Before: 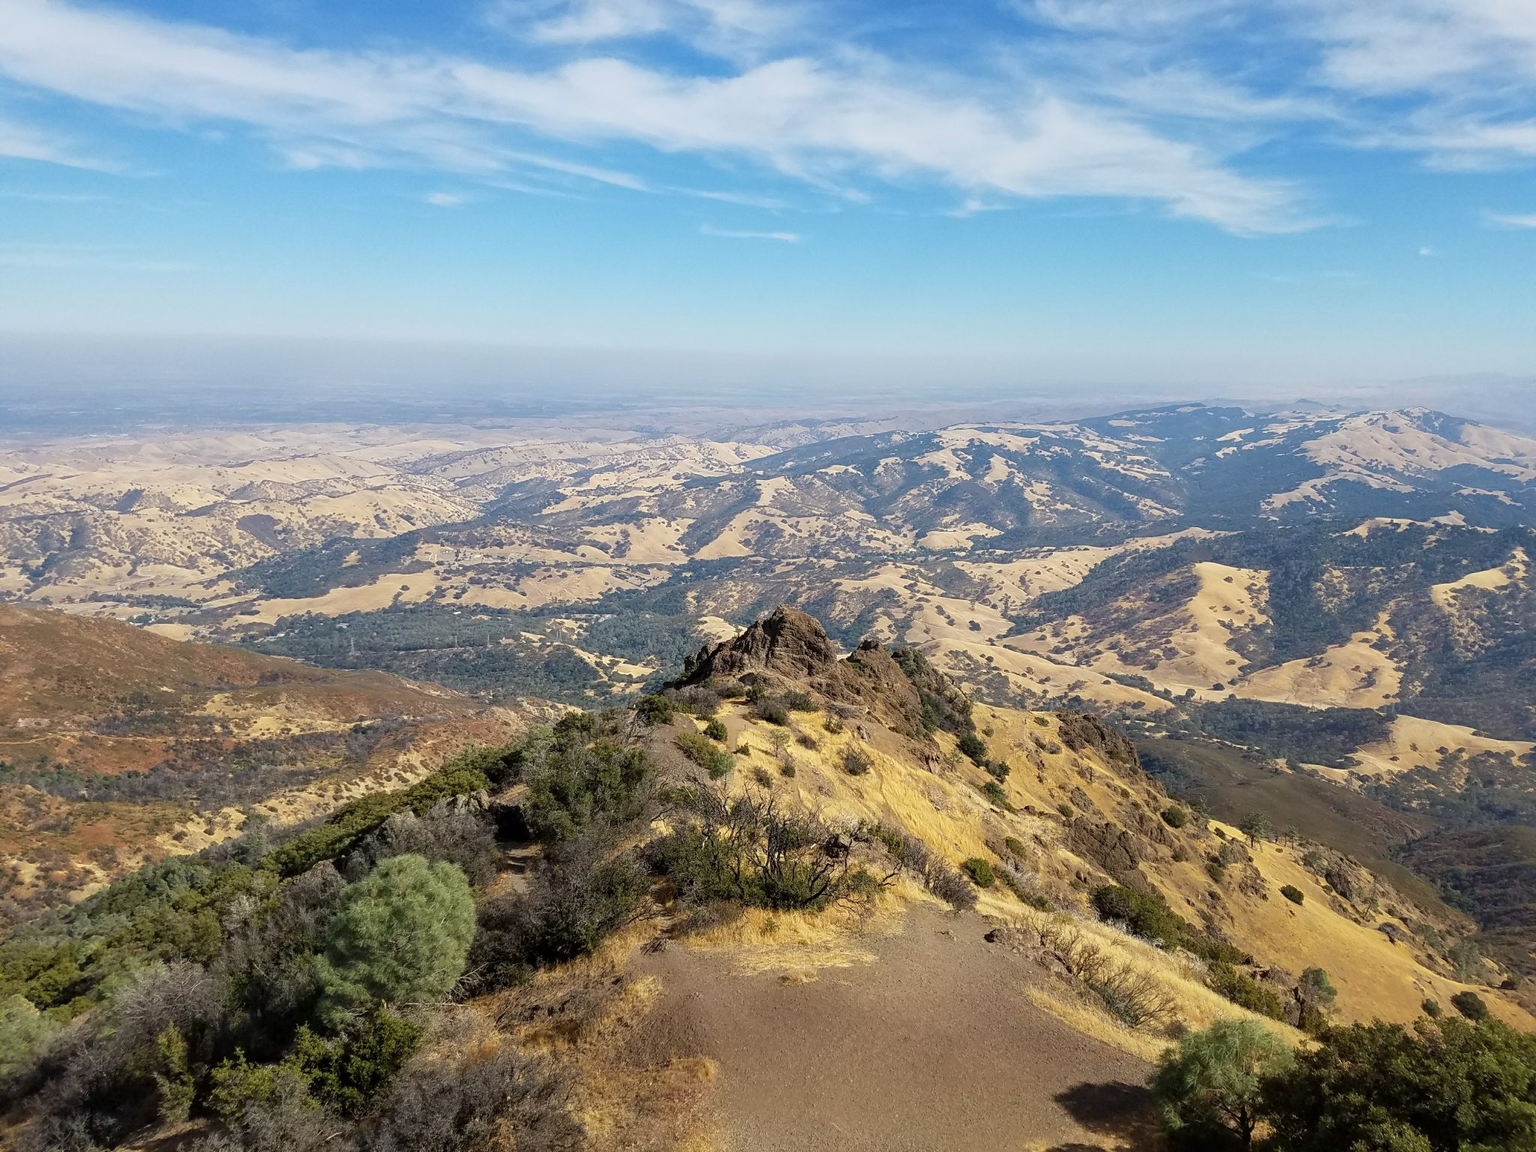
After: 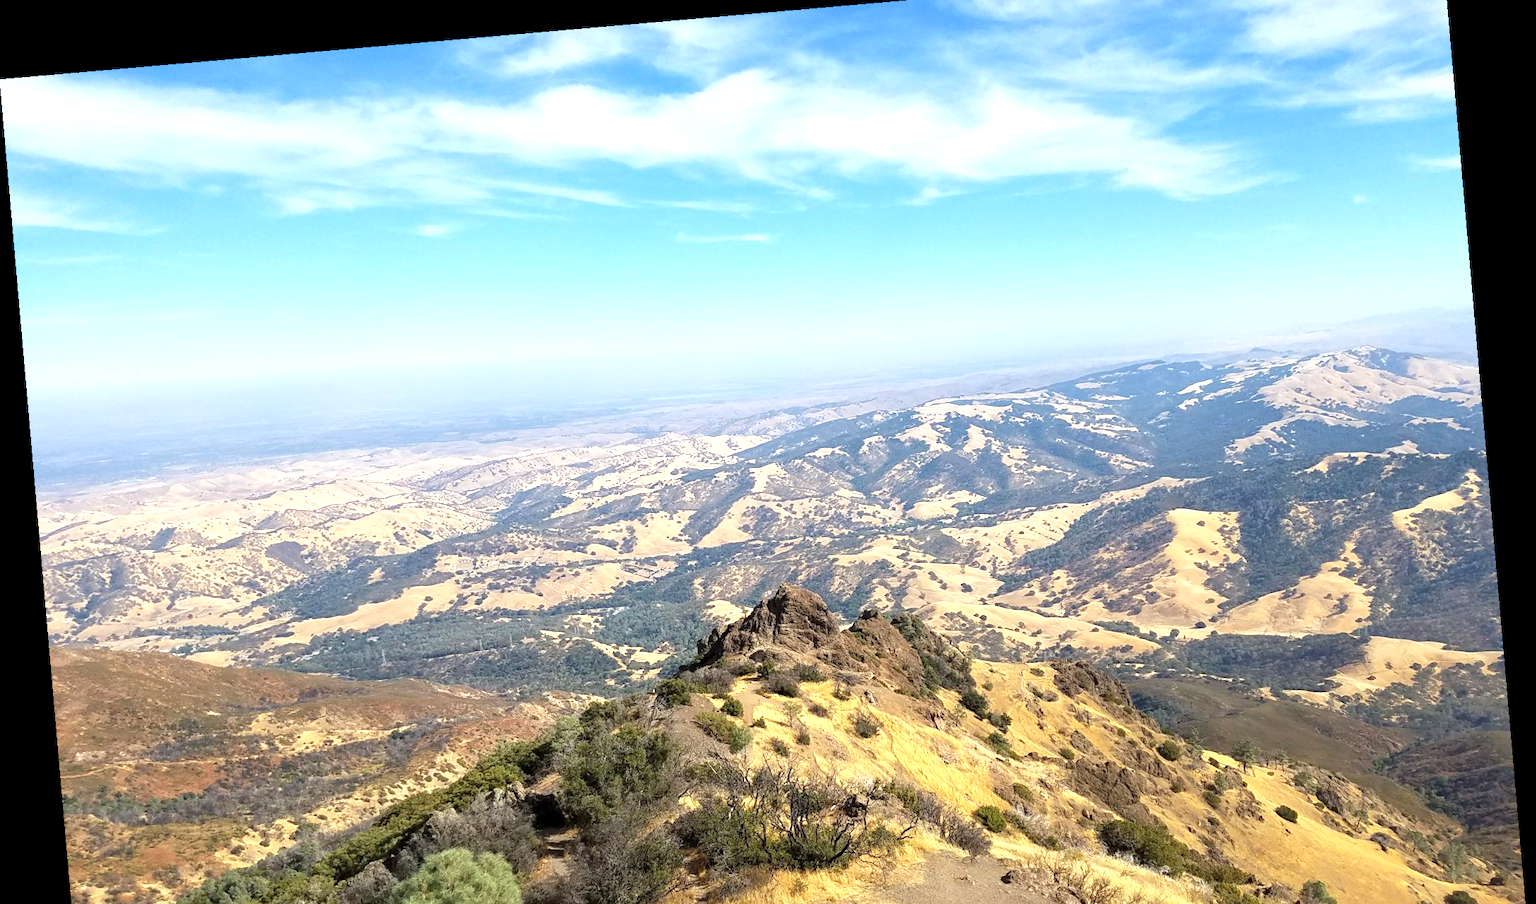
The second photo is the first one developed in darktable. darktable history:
rotate and perspective: rotation -4.98°, automatic cropping off
crop: top 3.857%, bottom 21.132%
exposure: exposure 0.77 EV, compensate highlight preservation false
